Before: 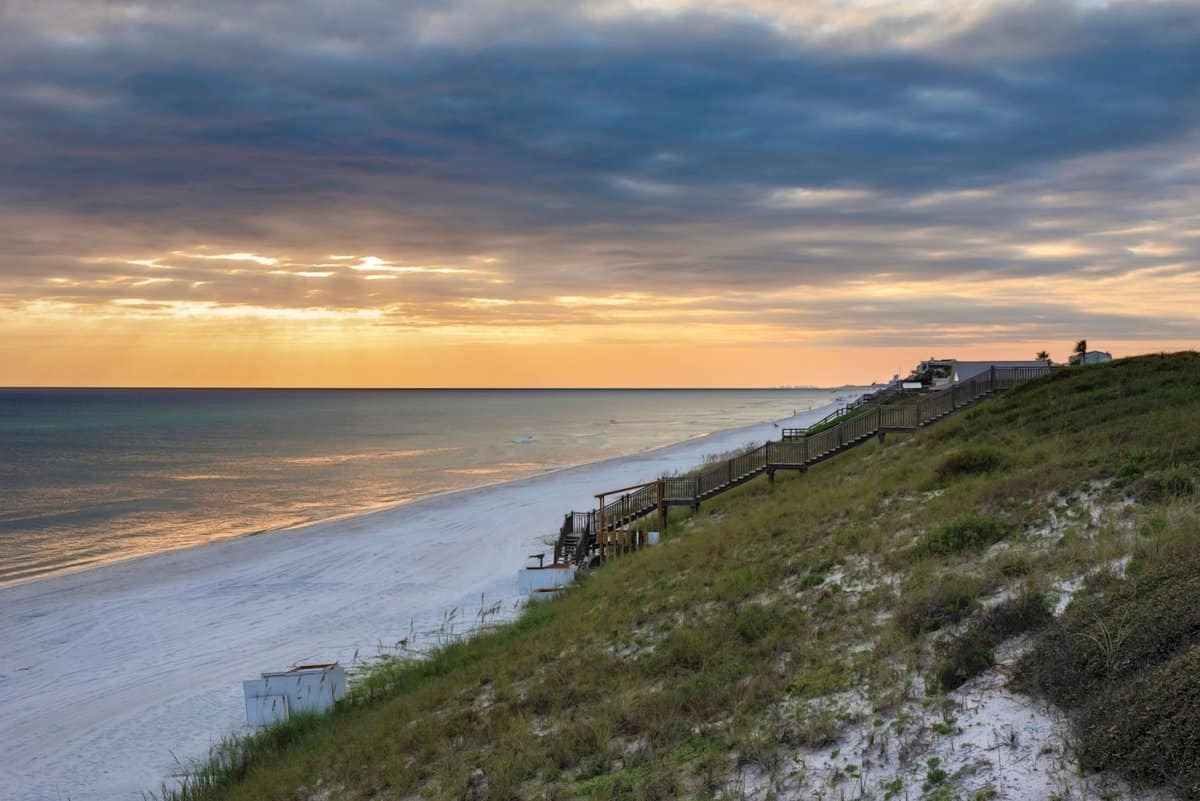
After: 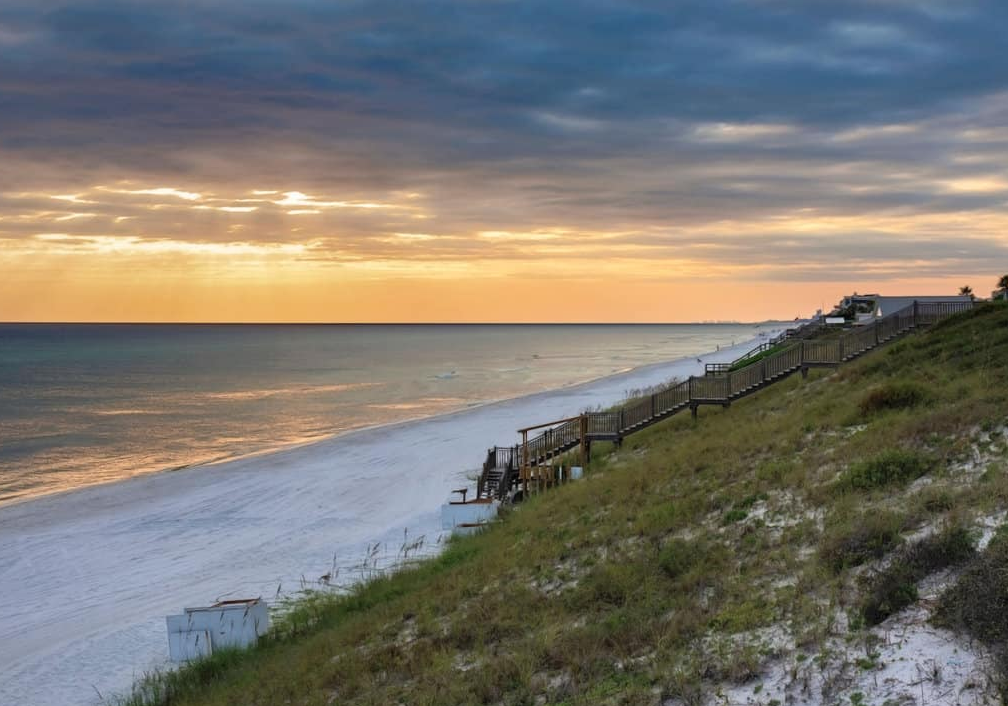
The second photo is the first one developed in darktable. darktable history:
crop: left 6.445%, top 8.175%, right 9.53%, bottom 3.625%
